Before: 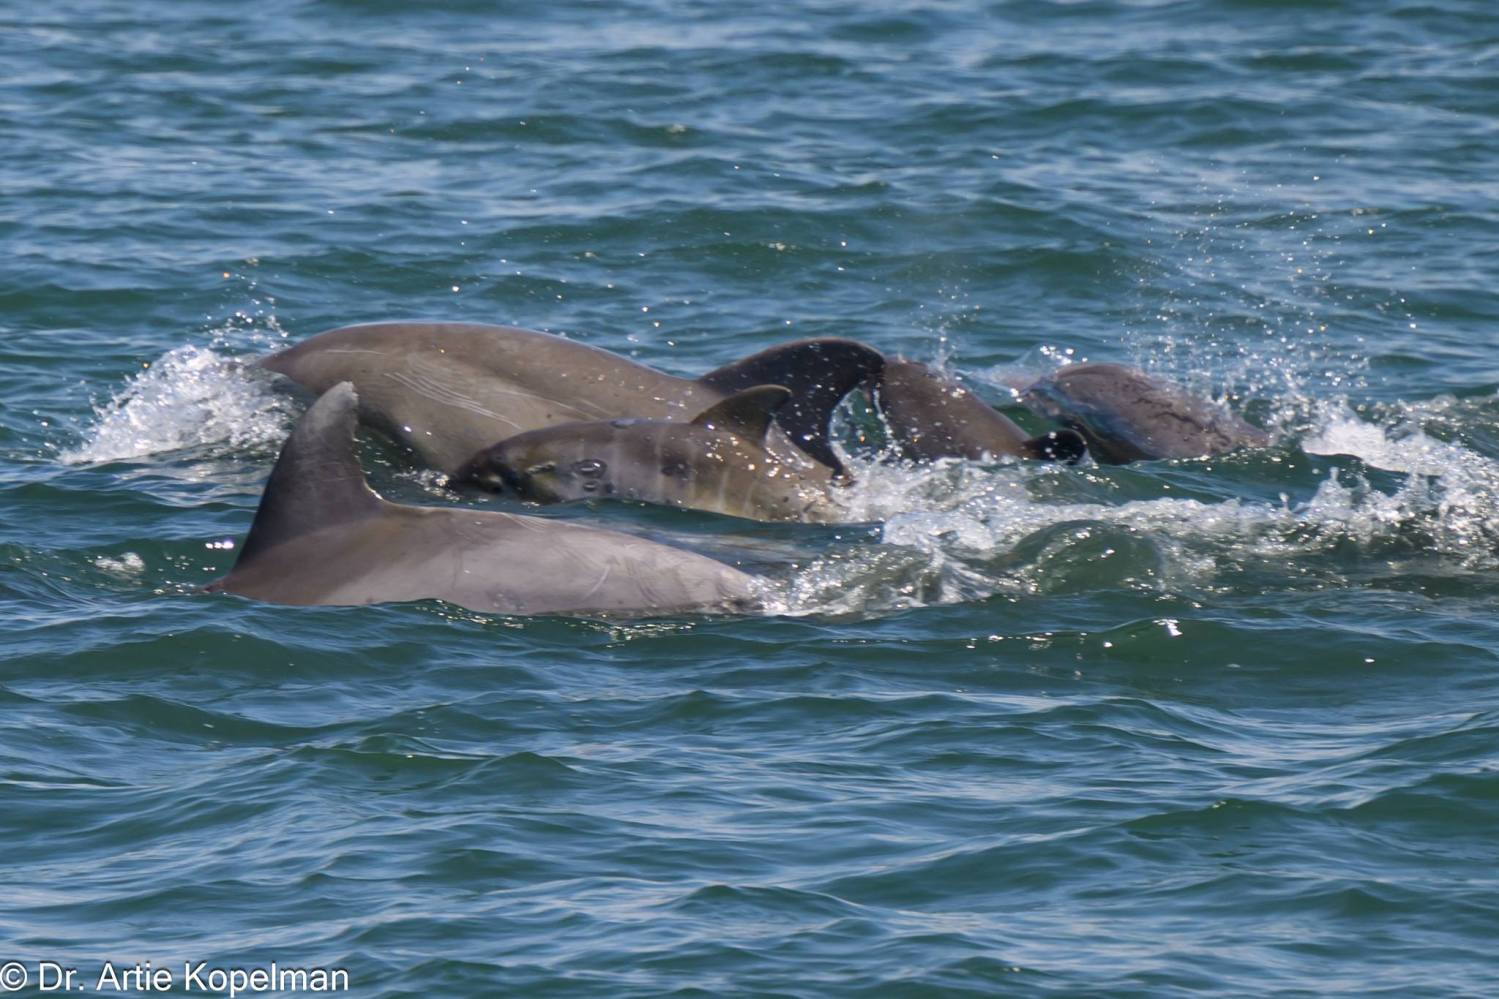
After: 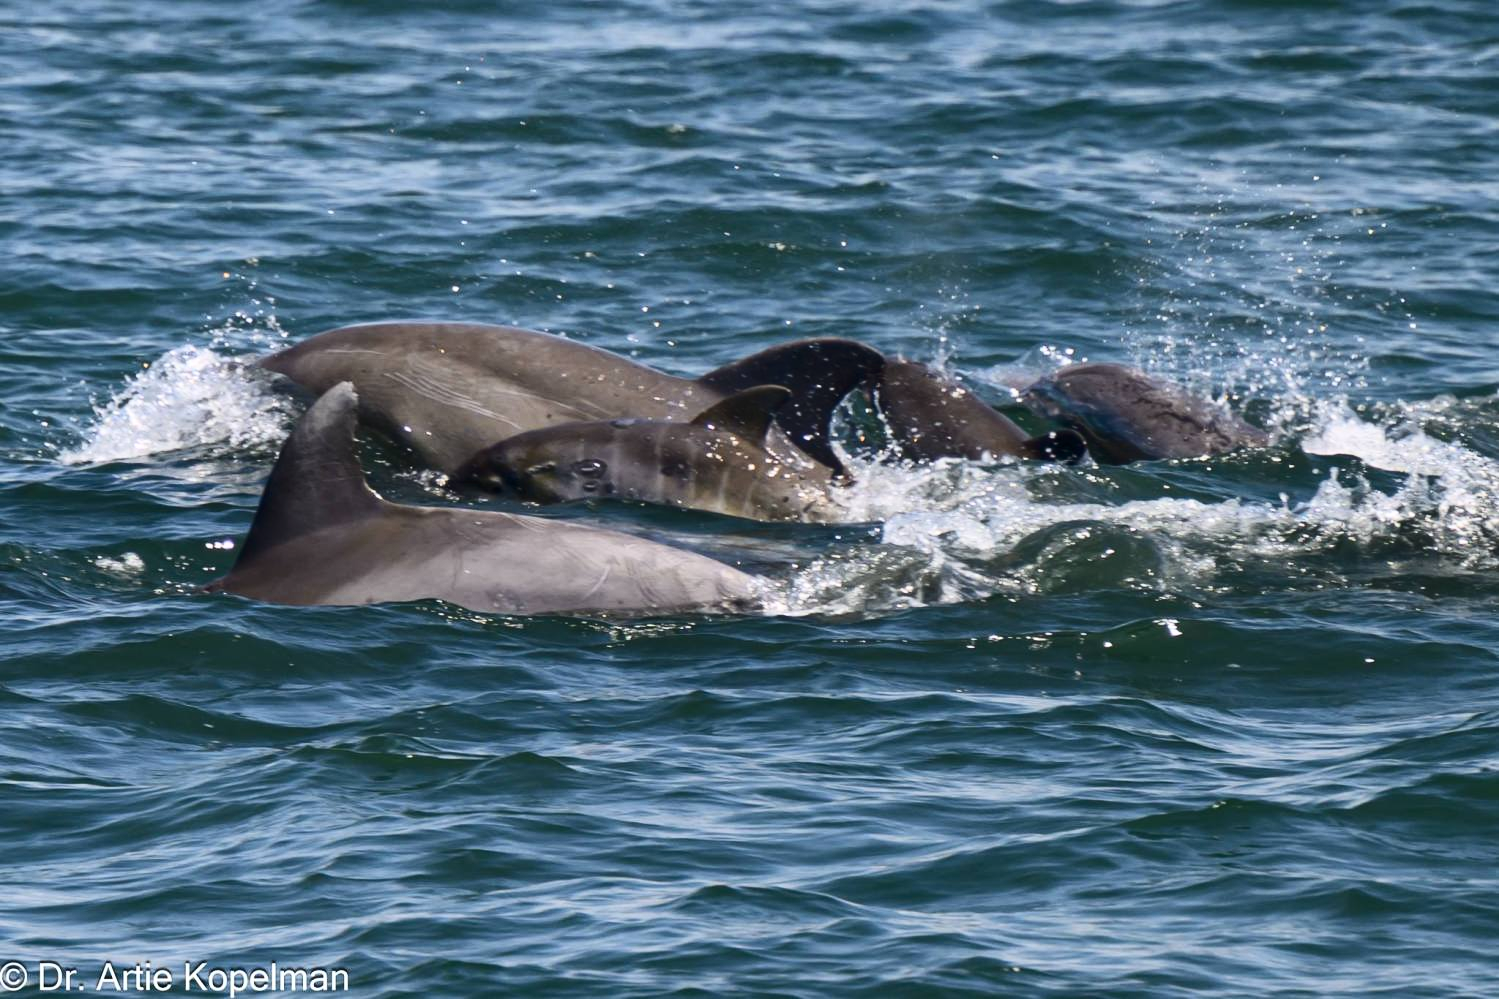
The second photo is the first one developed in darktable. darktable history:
contrast brightness saturation: contrast 0.279
